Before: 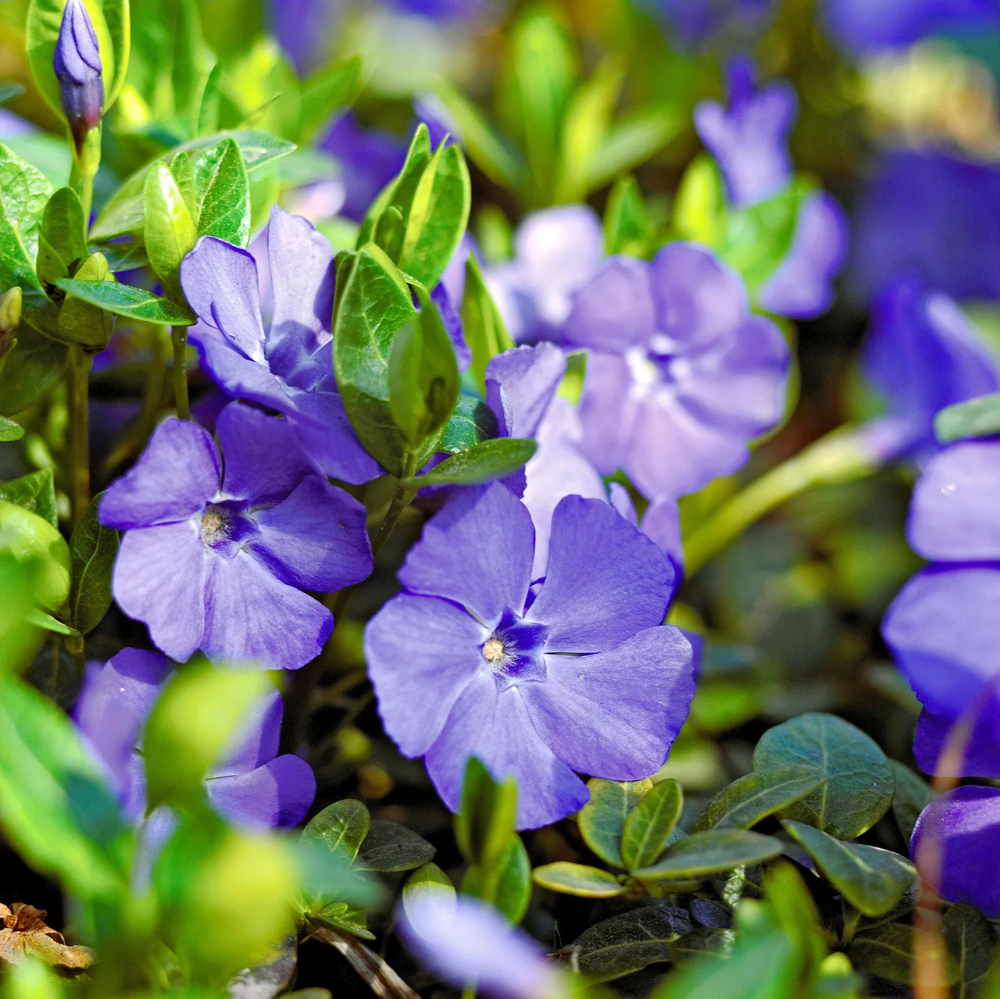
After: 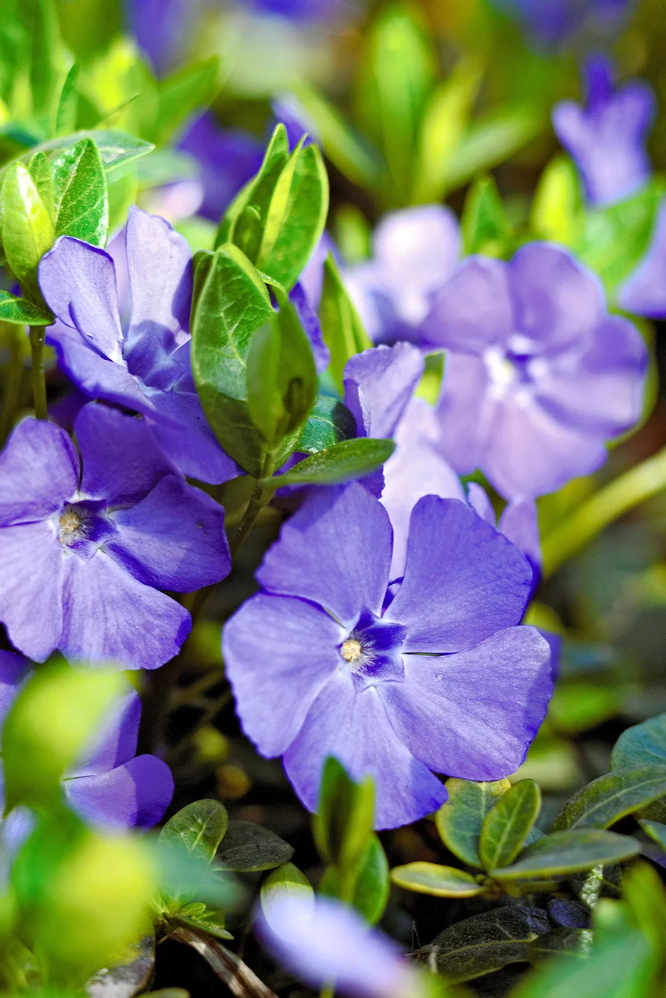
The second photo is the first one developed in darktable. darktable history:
crop and rotate: left 14.292%, right 19.041%
color zones: curves: ch0 [(0.068, 0.464) (0.25, 0.5) (0.48, 0.508) (0.75, 0.536) (0.886, 0.476) (0.967, 0.456)]; ch1 [(0.066, 0.456) (0.25, 0.5) (0.616, 0.508) (0.746, 0.56) (0.934, 0.444)]
